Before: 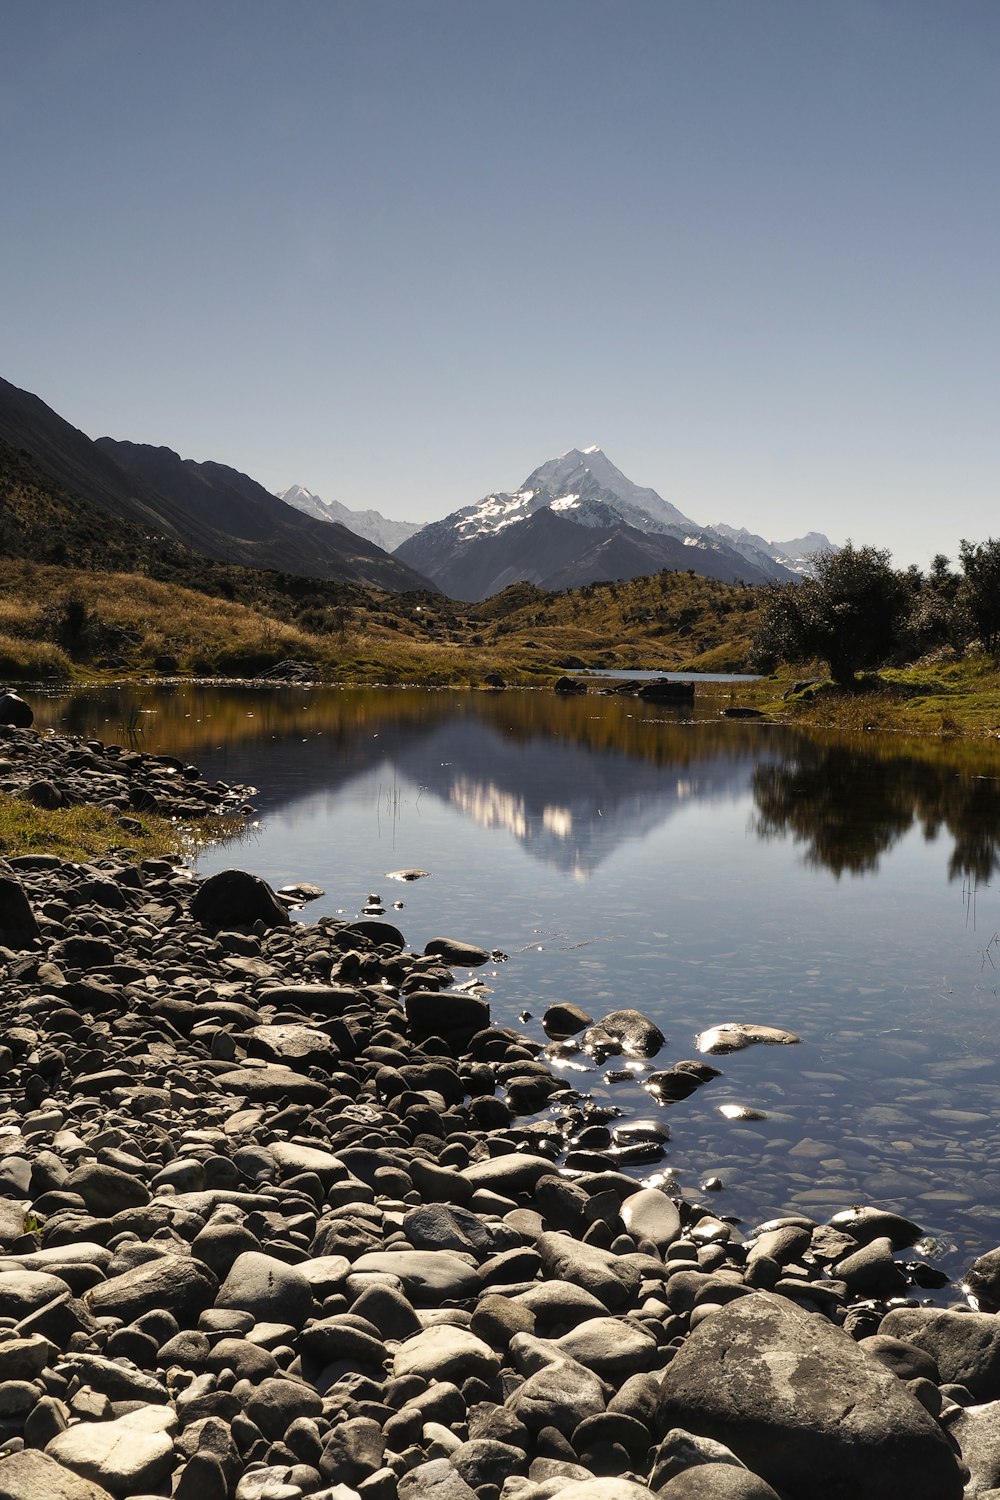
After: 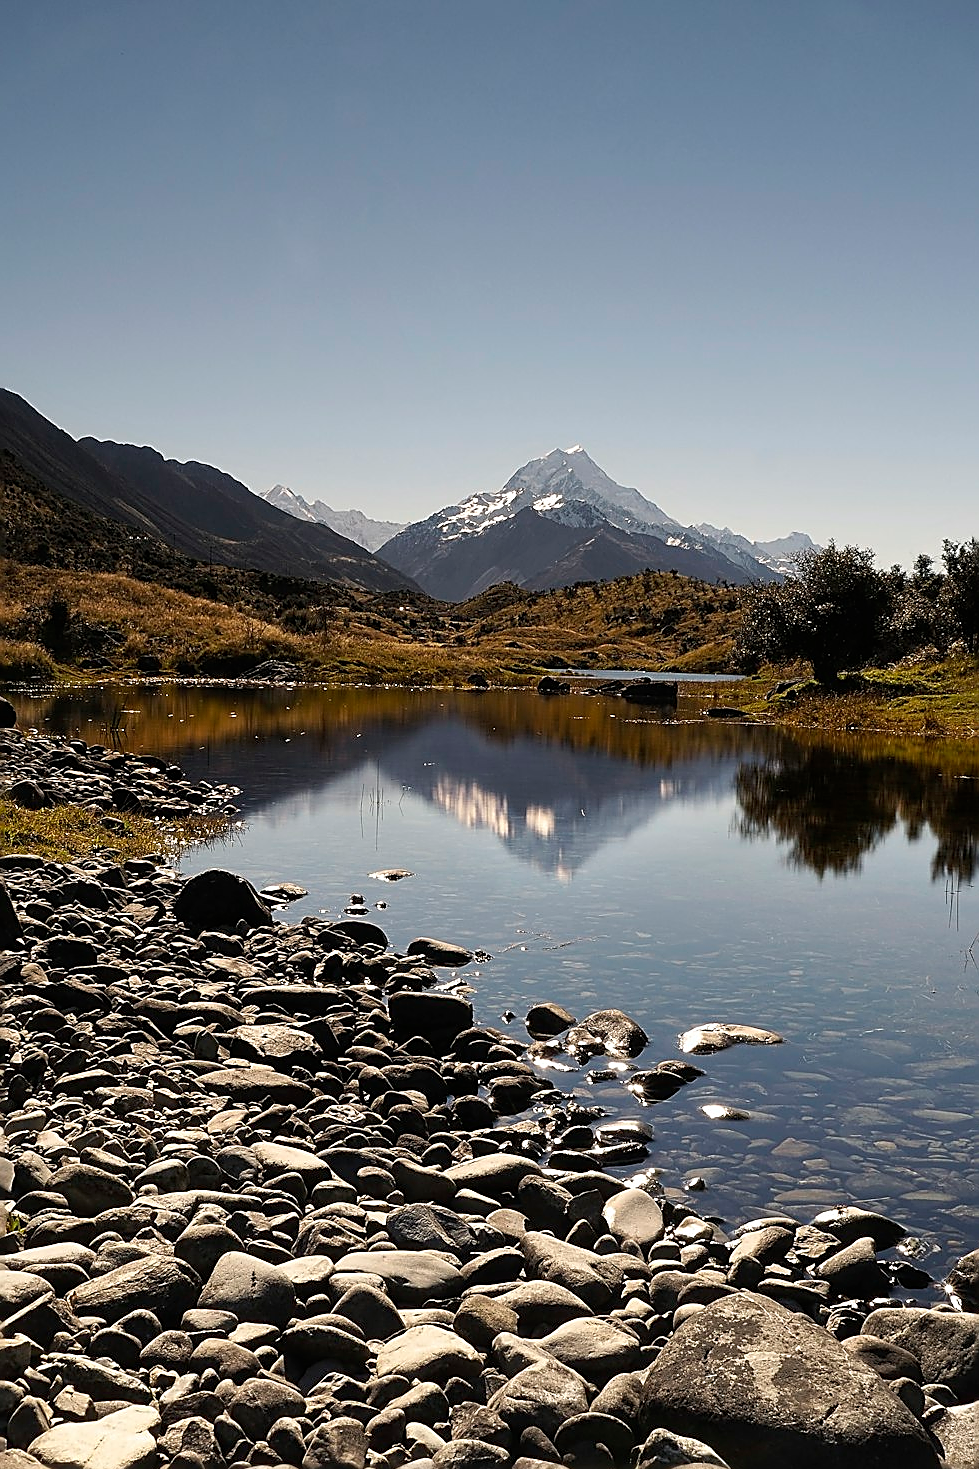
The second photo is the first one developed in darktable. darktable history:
crop: left 1.743%, right 0.268%, bottom 2.011%
sharpen: radius 1.685, amount 1.294
